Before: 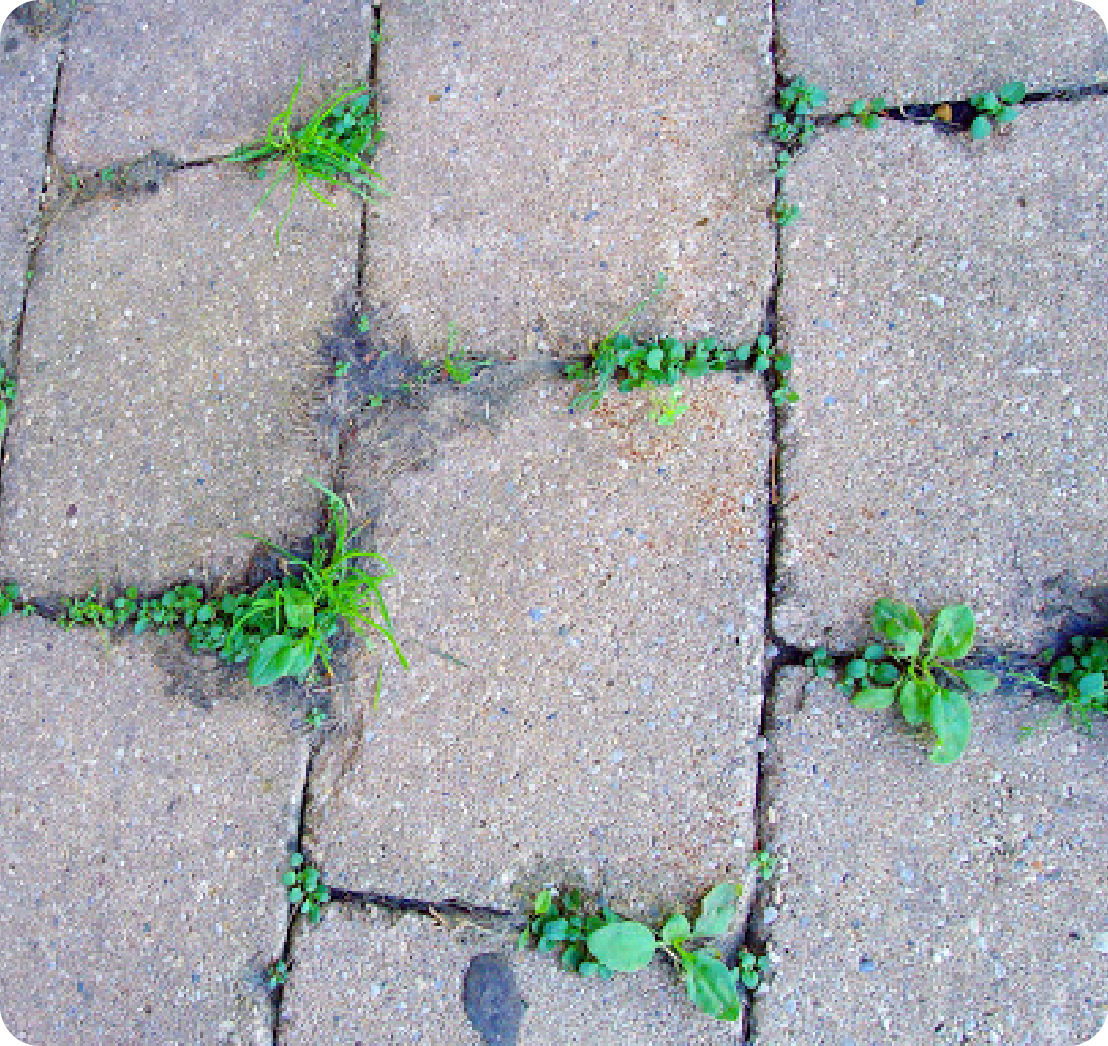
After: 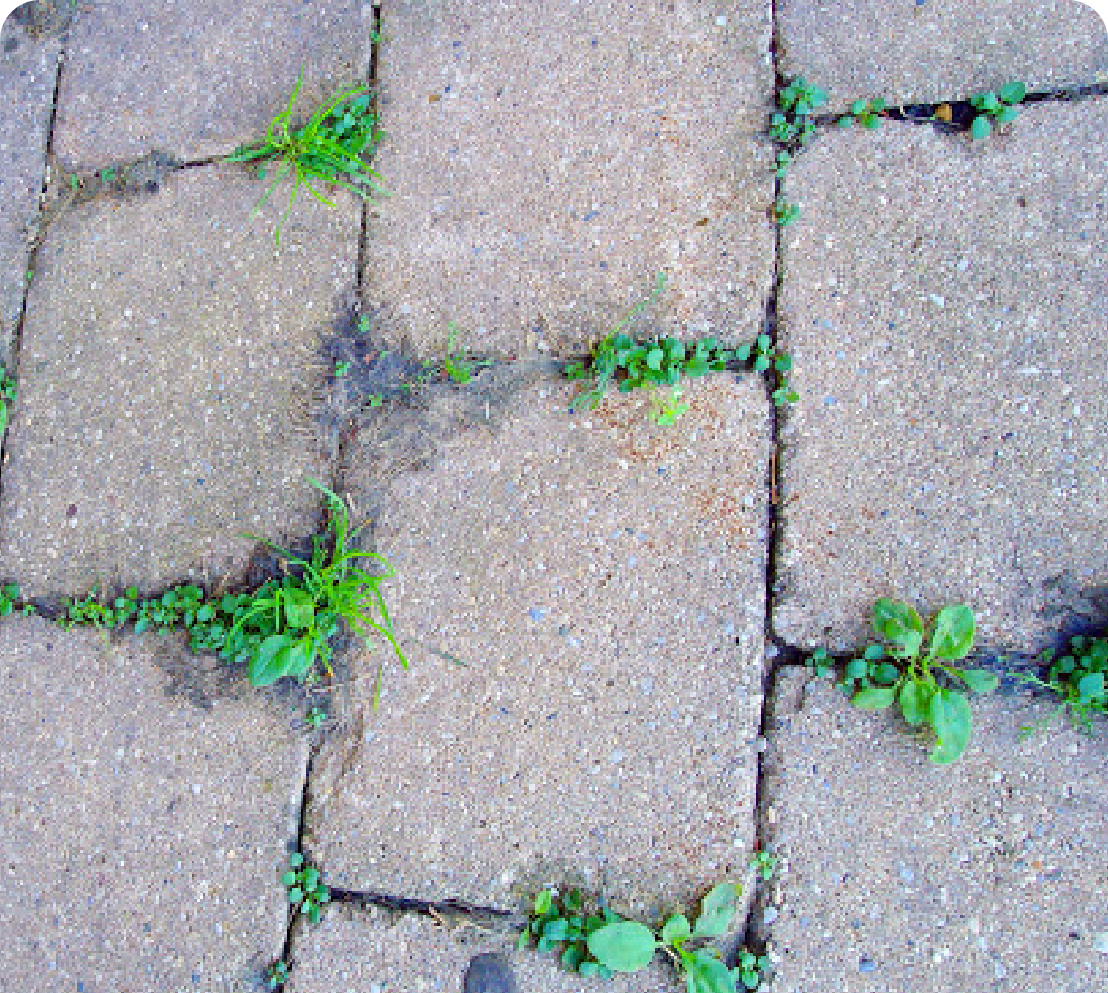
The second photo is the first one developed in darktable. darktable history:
crop and rotate: top 0.001%, bottom 5.045%
